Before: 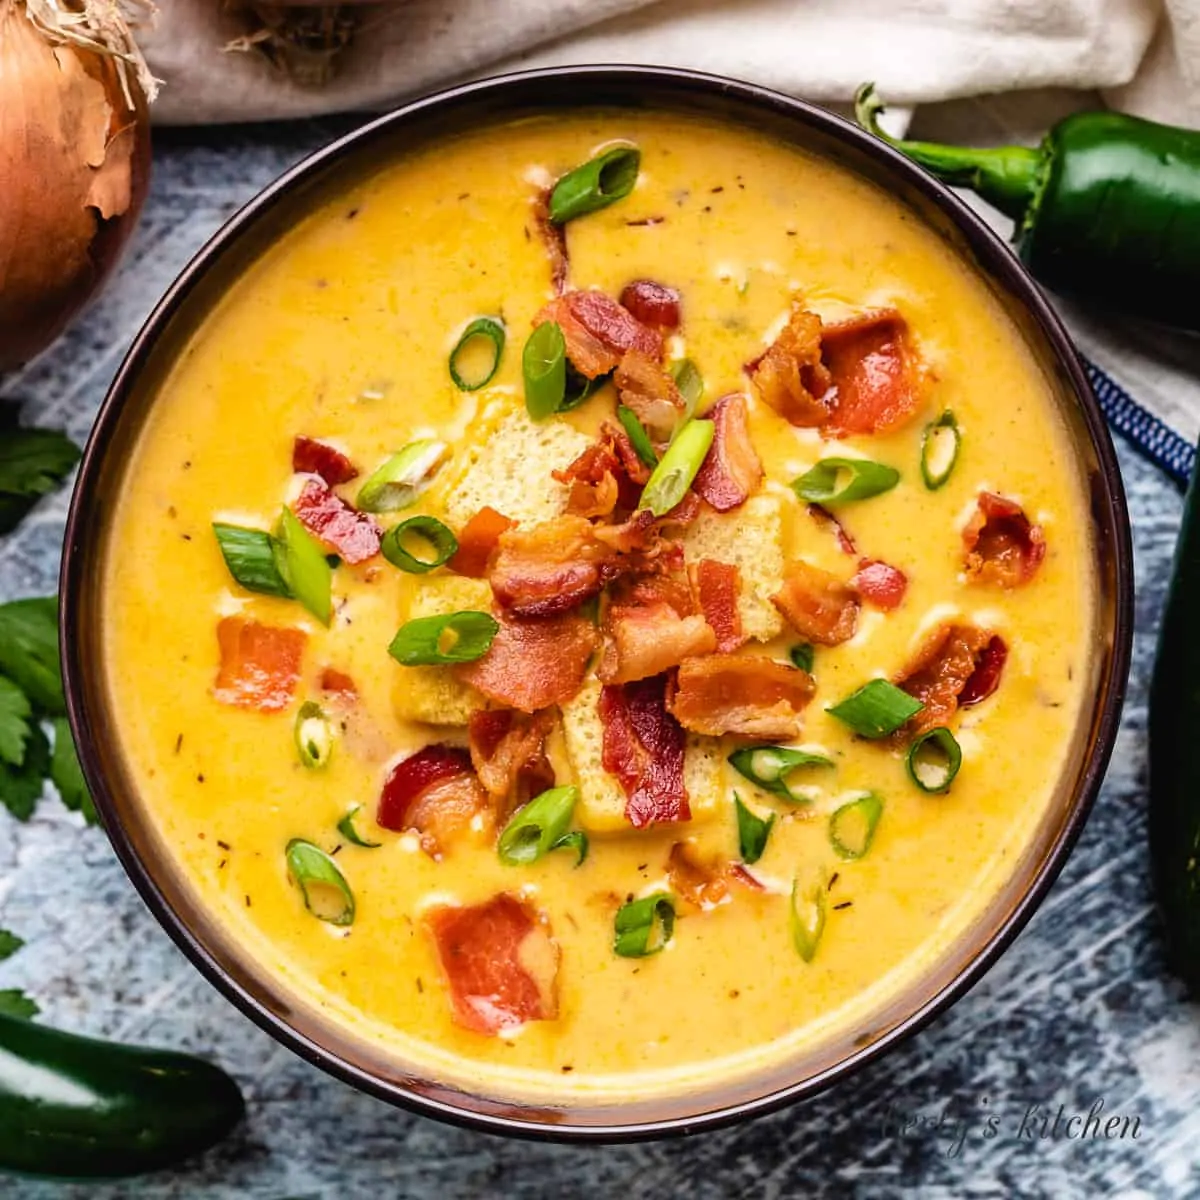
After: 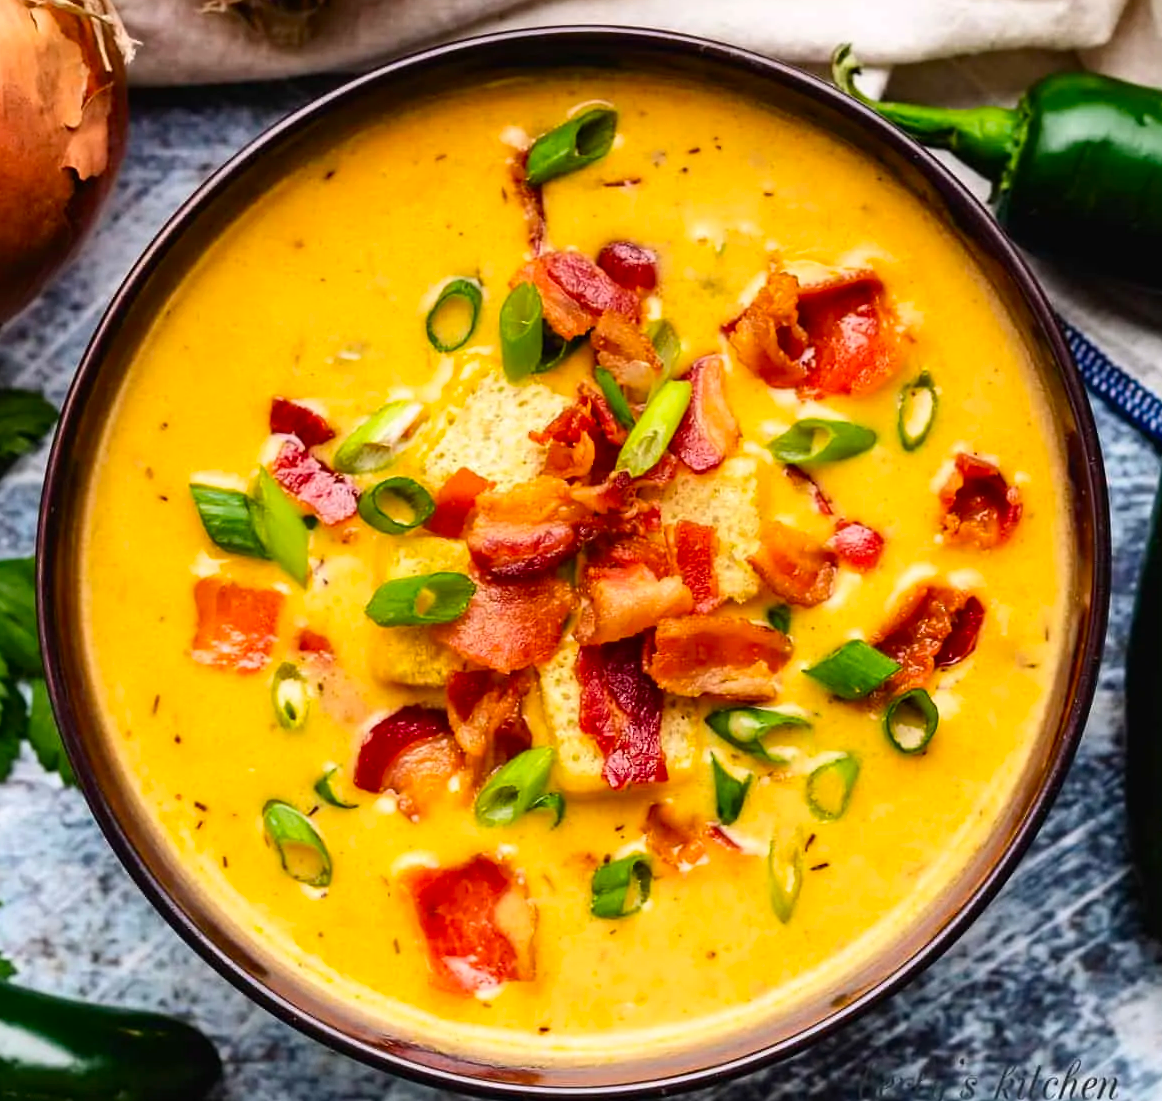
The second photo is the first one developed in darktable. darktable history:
contrast brightness saturation: contrast 0.09, saturation 0.28
crop: left 1.964%, top 3.251%, right 1.122%, bottom 4.933%
